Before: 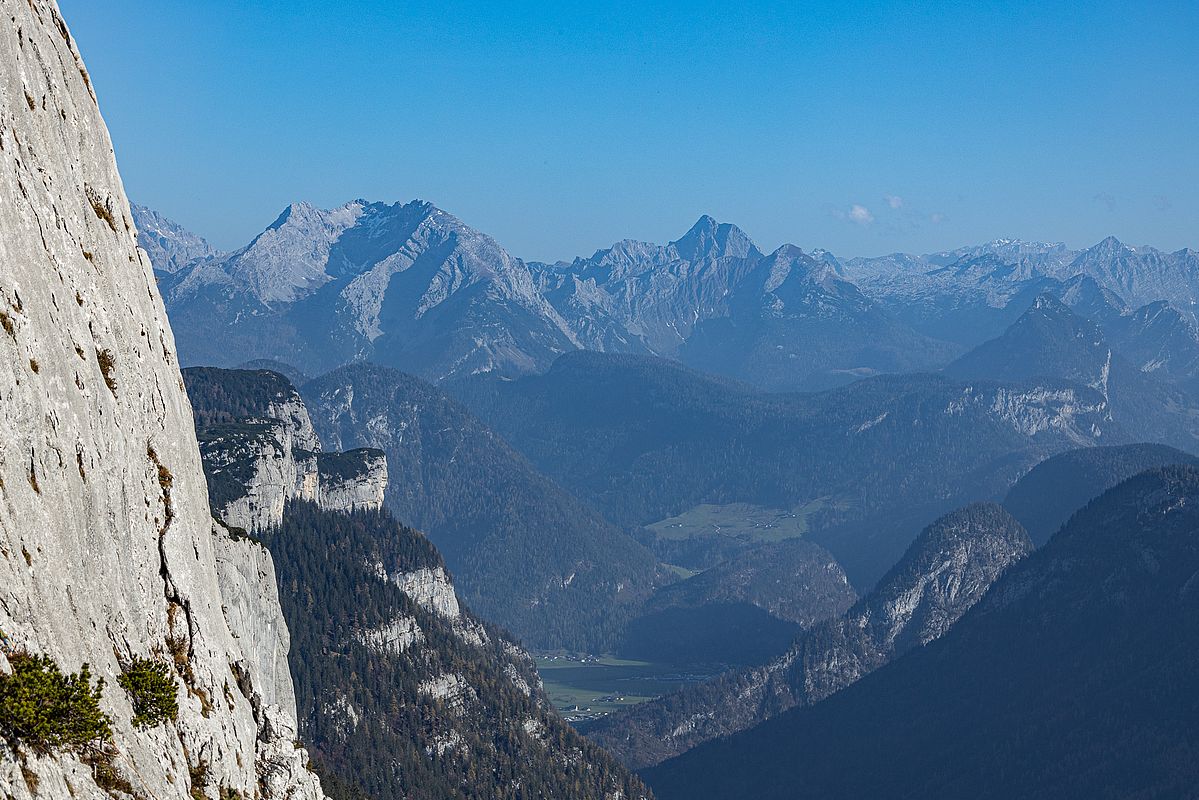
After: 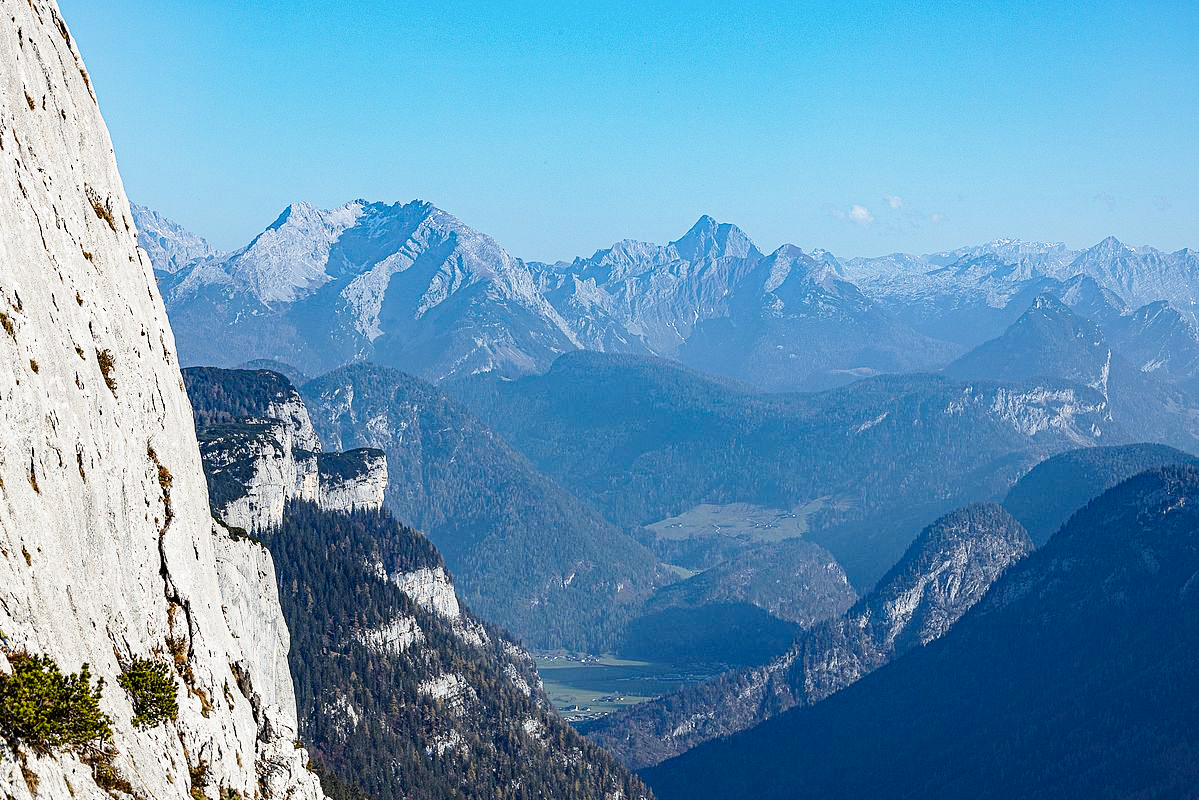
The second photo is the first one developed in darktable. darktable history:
contrast brightness saturation: contrast 0.031, brightness -0.036
base curve: curves: ch0 [(0, 0) (0.028, 0.03) (0.121, 0.232) (0.46, 0.748) (0.859, 0.968) (1, 1)], preserve colors none
